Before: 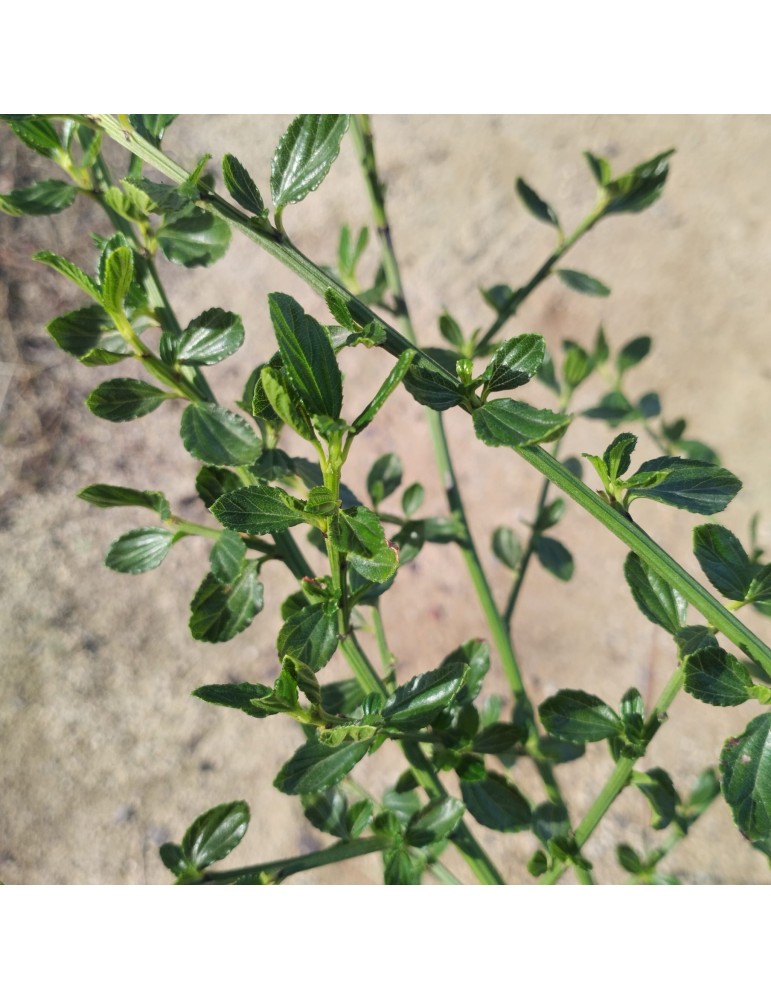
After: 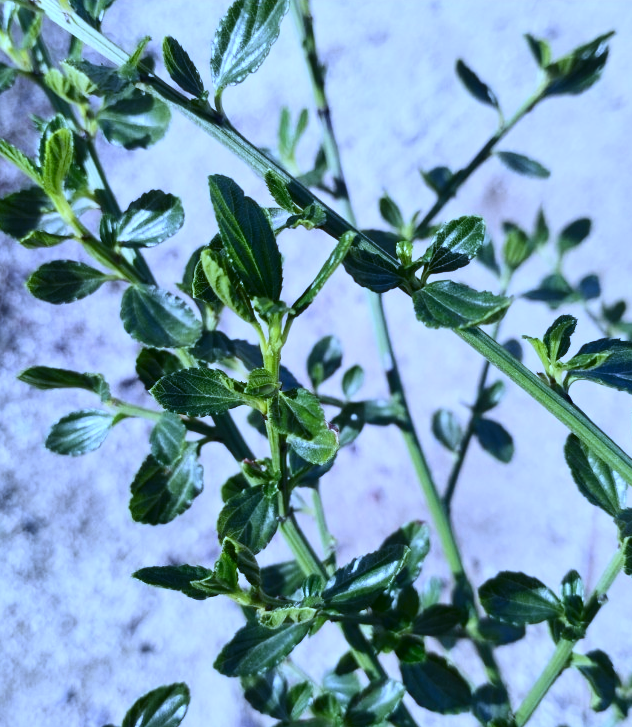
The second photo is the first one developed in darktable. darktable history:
white balance: red 0.766, blue 1.537
contrast brightness saturation: contrast 0.28
crop: left 7.856%, top 11.836%, right 10.12%, bottom 15.387%
